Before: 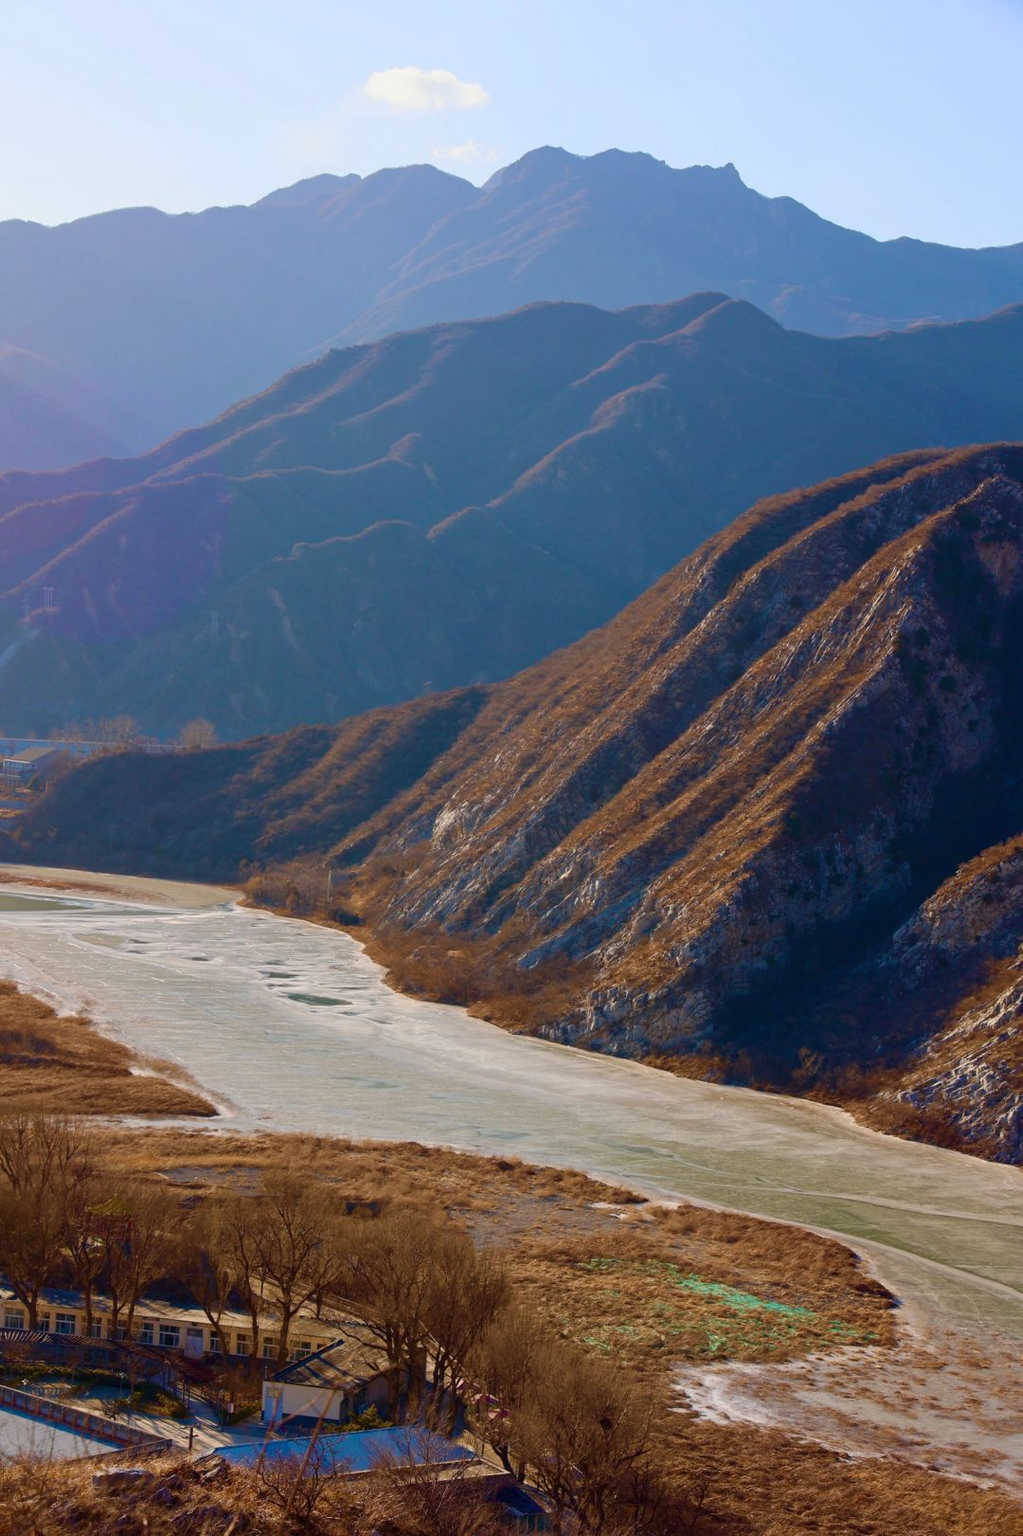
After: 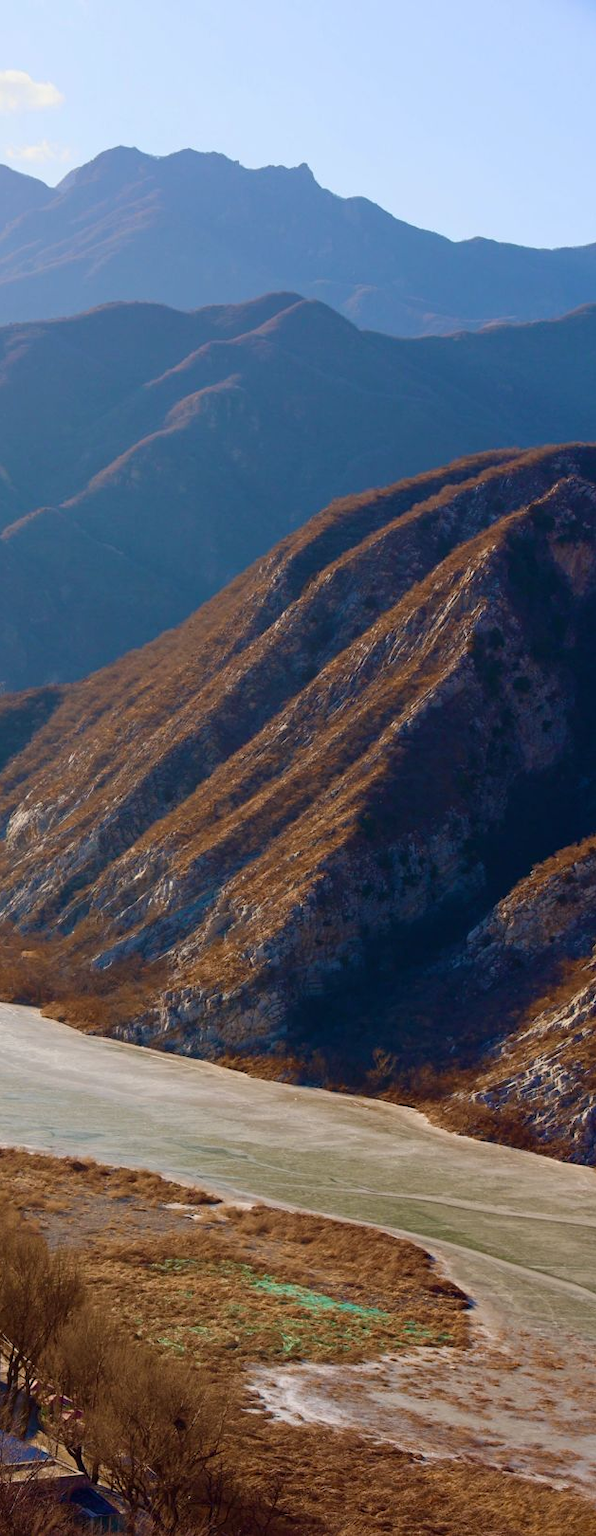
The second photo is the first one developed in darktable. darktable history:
crop: left 41.686%
color calibration: illuminant same as pipeline (D50), adaptation XYZ, x 0.346, y 0.357, temperature 5008.1 K
